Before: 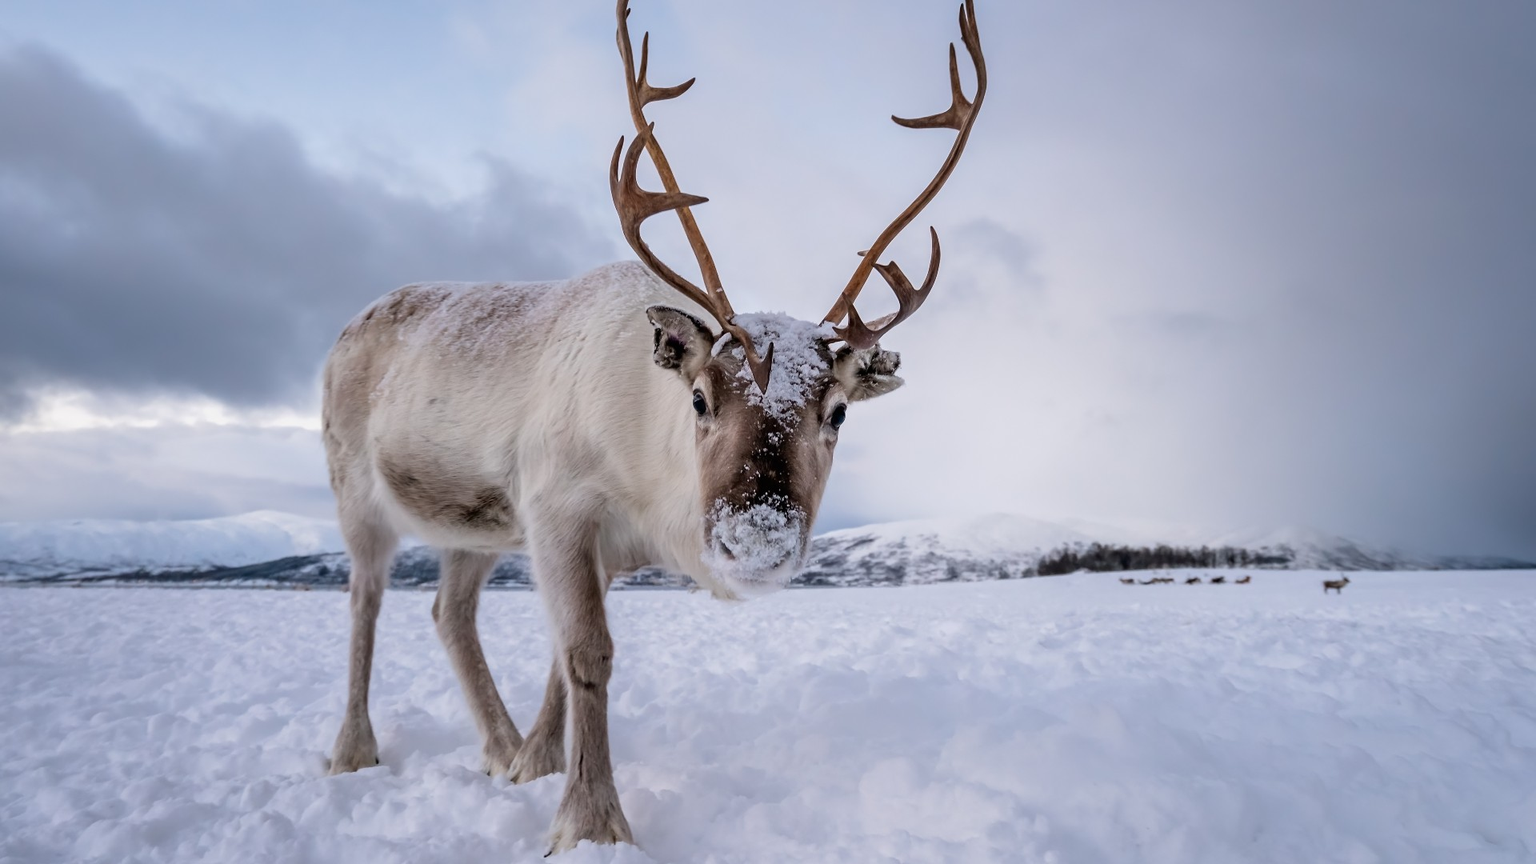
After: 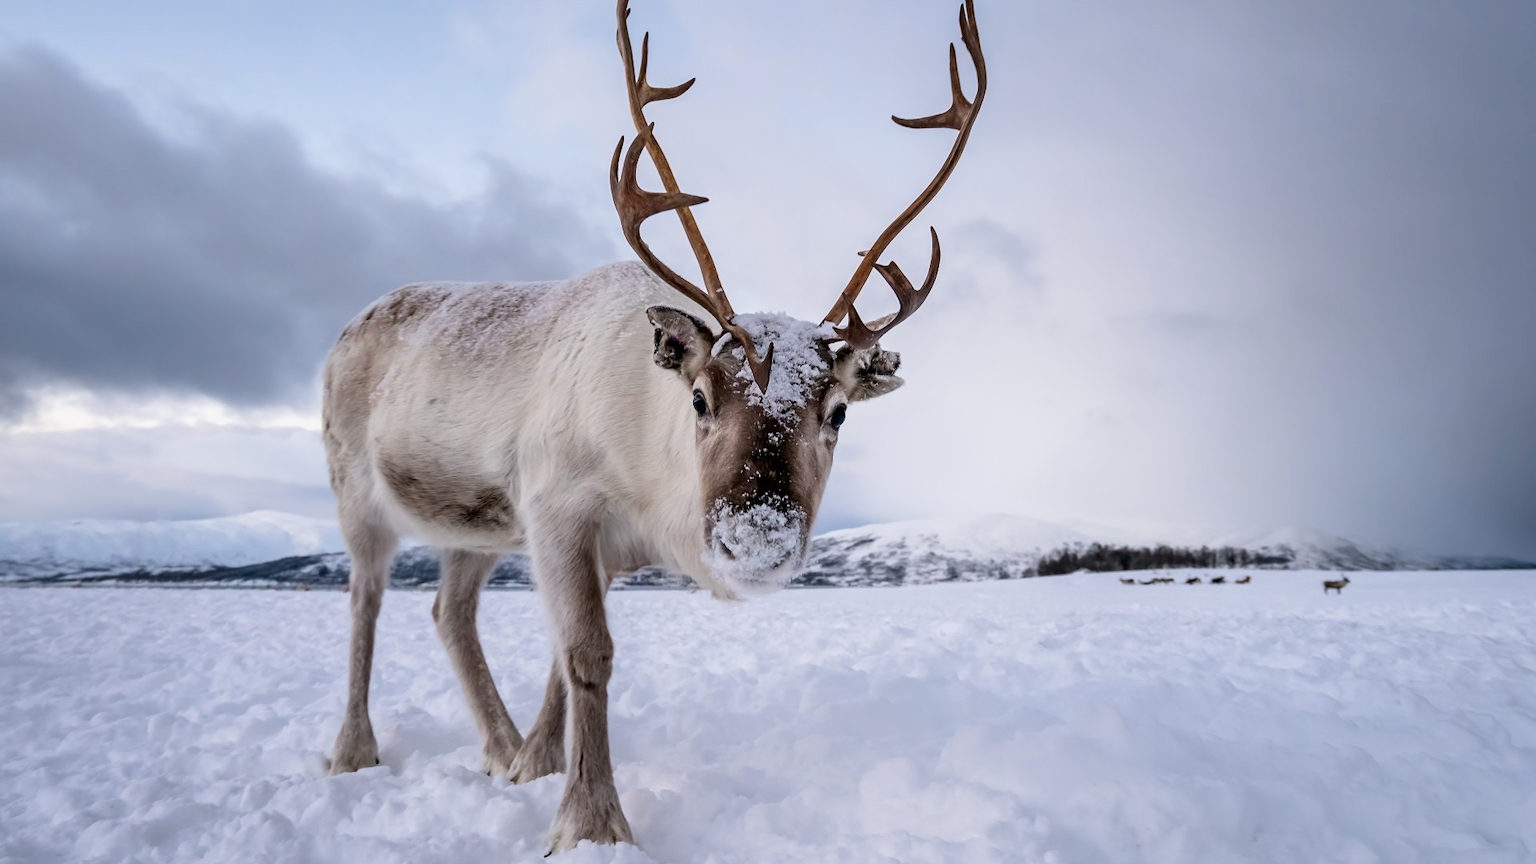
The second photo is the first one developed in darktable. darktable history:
contrast brightness saturation: contrast 0.137
